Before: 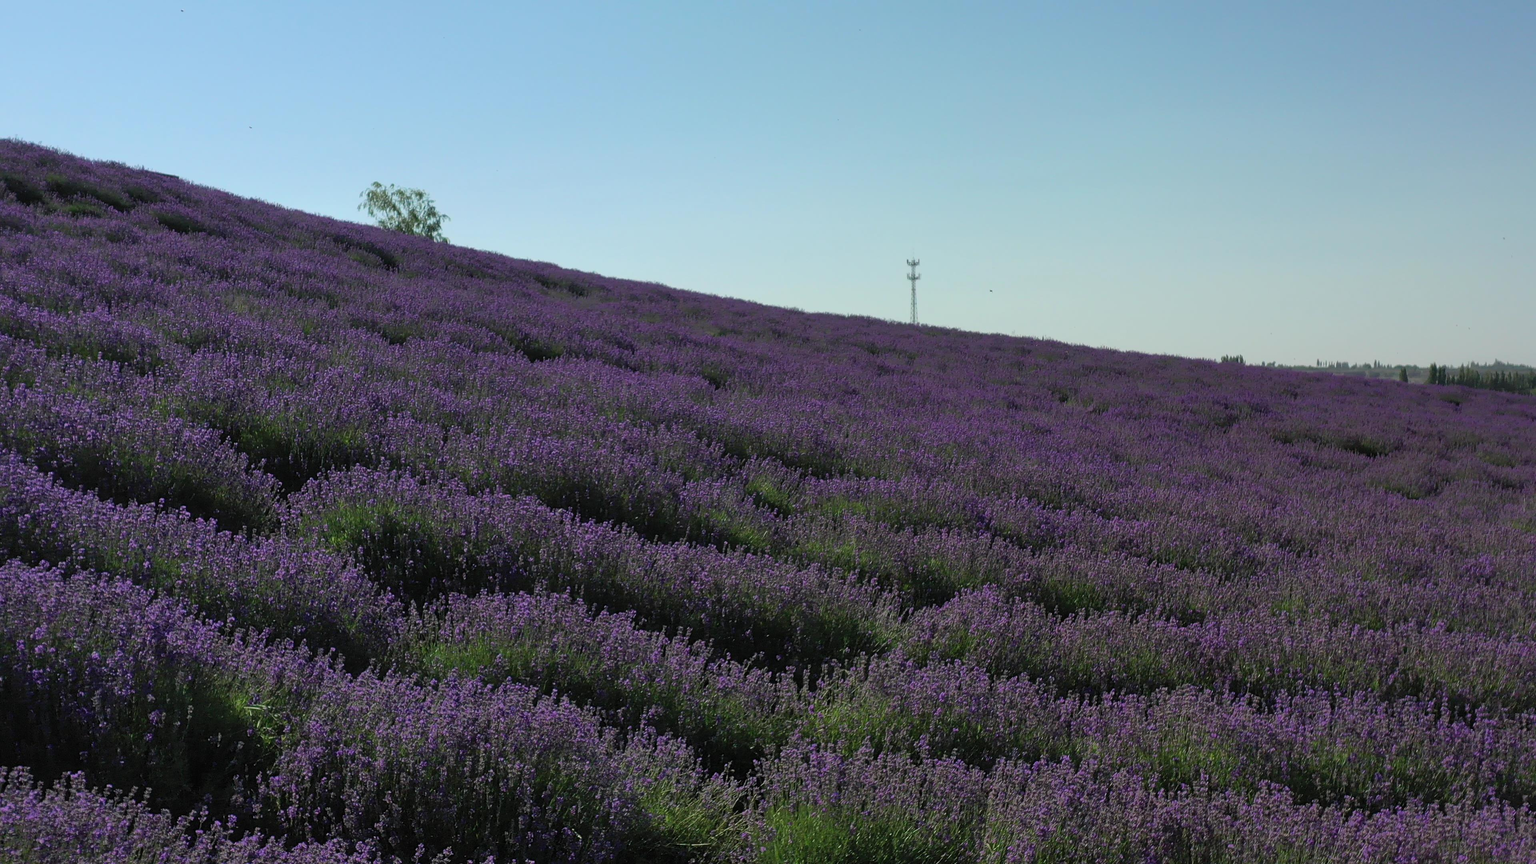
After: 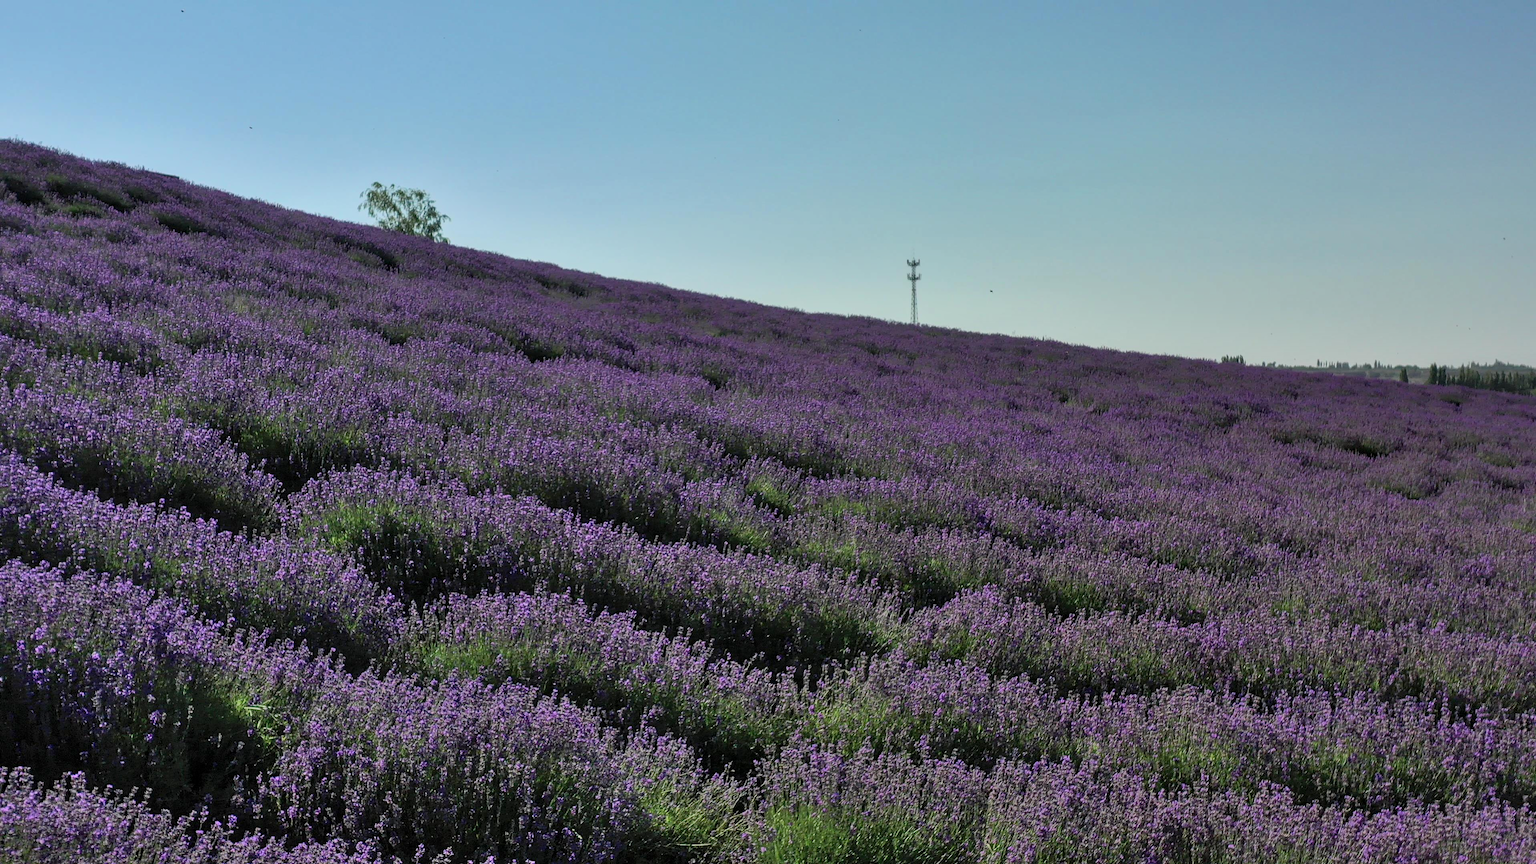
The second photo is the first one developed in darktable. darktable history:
tone curve: curves: ch0 [(0, 0) (0.003, 0.014) (0.011, 0.014) (0.025, 0.022) (0.044, 0.041) (0.069, 0.063) (0.1, 0.086) (0.136, 0.118) (0.177, 0.161) (0.224, 0.211) (0.277, 0.262) (0.335, 0.323) (0.399, 0.384) (0.468, 0.459) (0.543, 0.54) (0.623, 0.624) (0.709, 0.711) (0.801, 0.796) (0.898, 0.879) (1, 1)], color space Lab, independent channels, preserve colors none
shadows and highlights: low approximation 0.01, soften with gaussian
local contrast: on, module defaults
